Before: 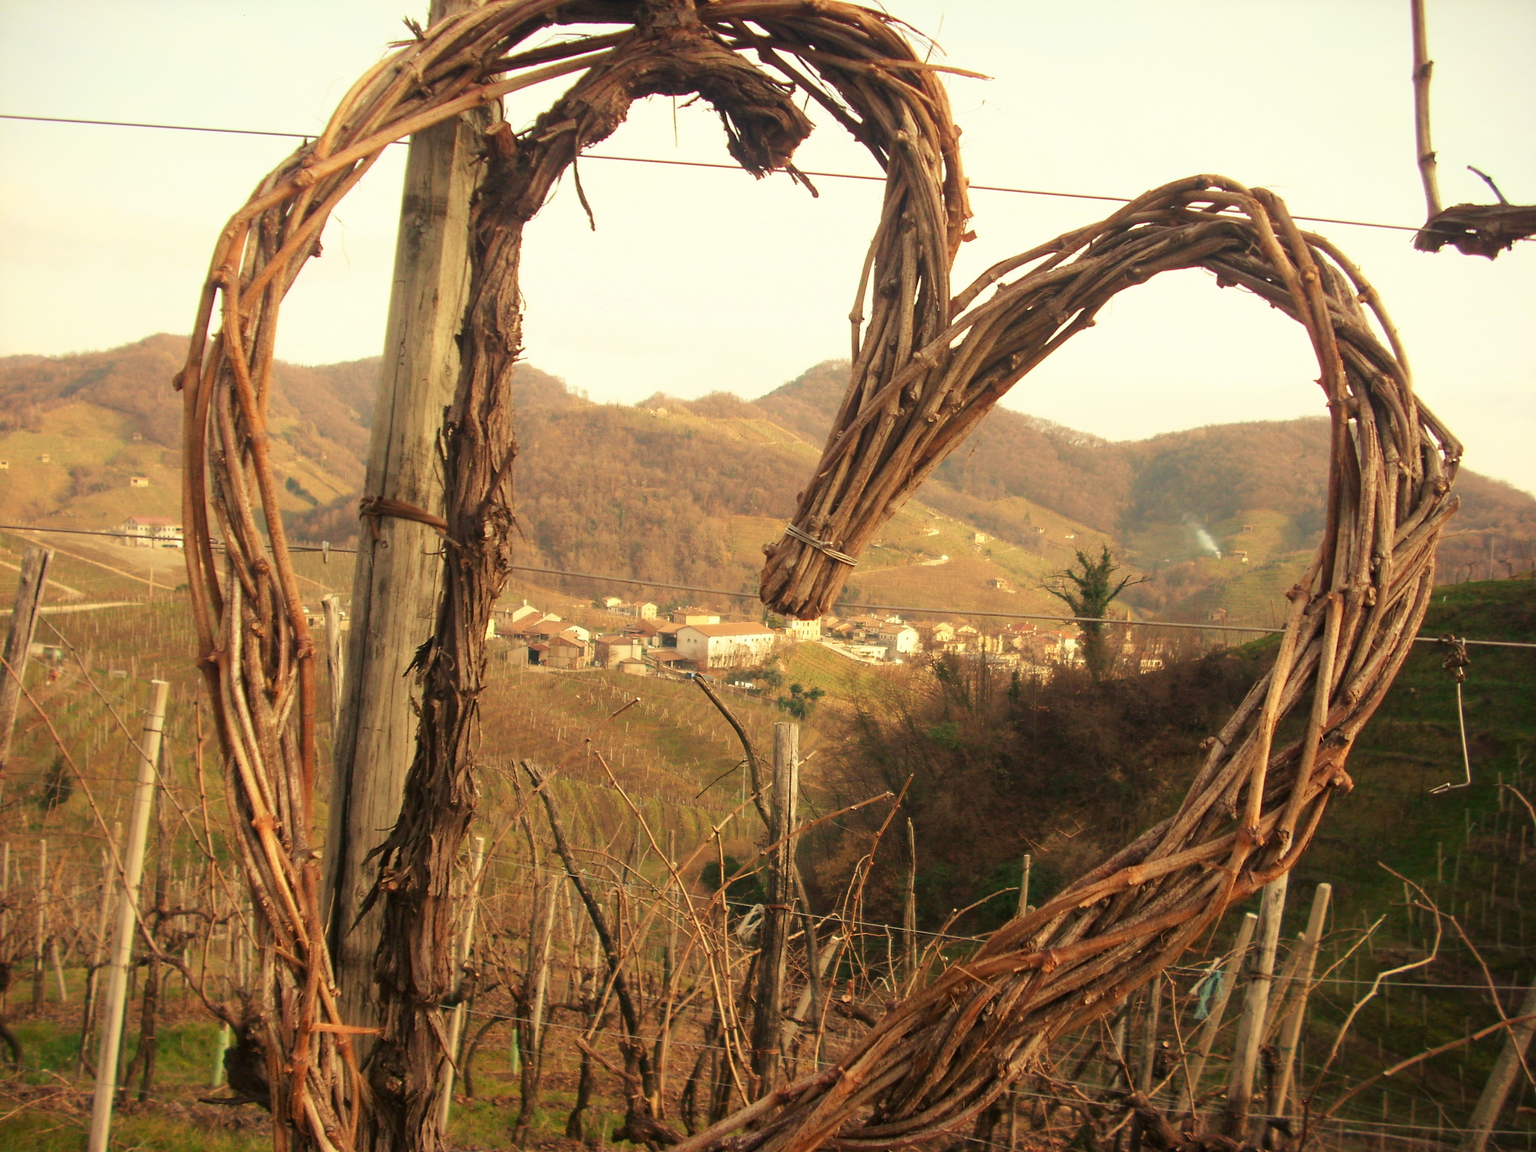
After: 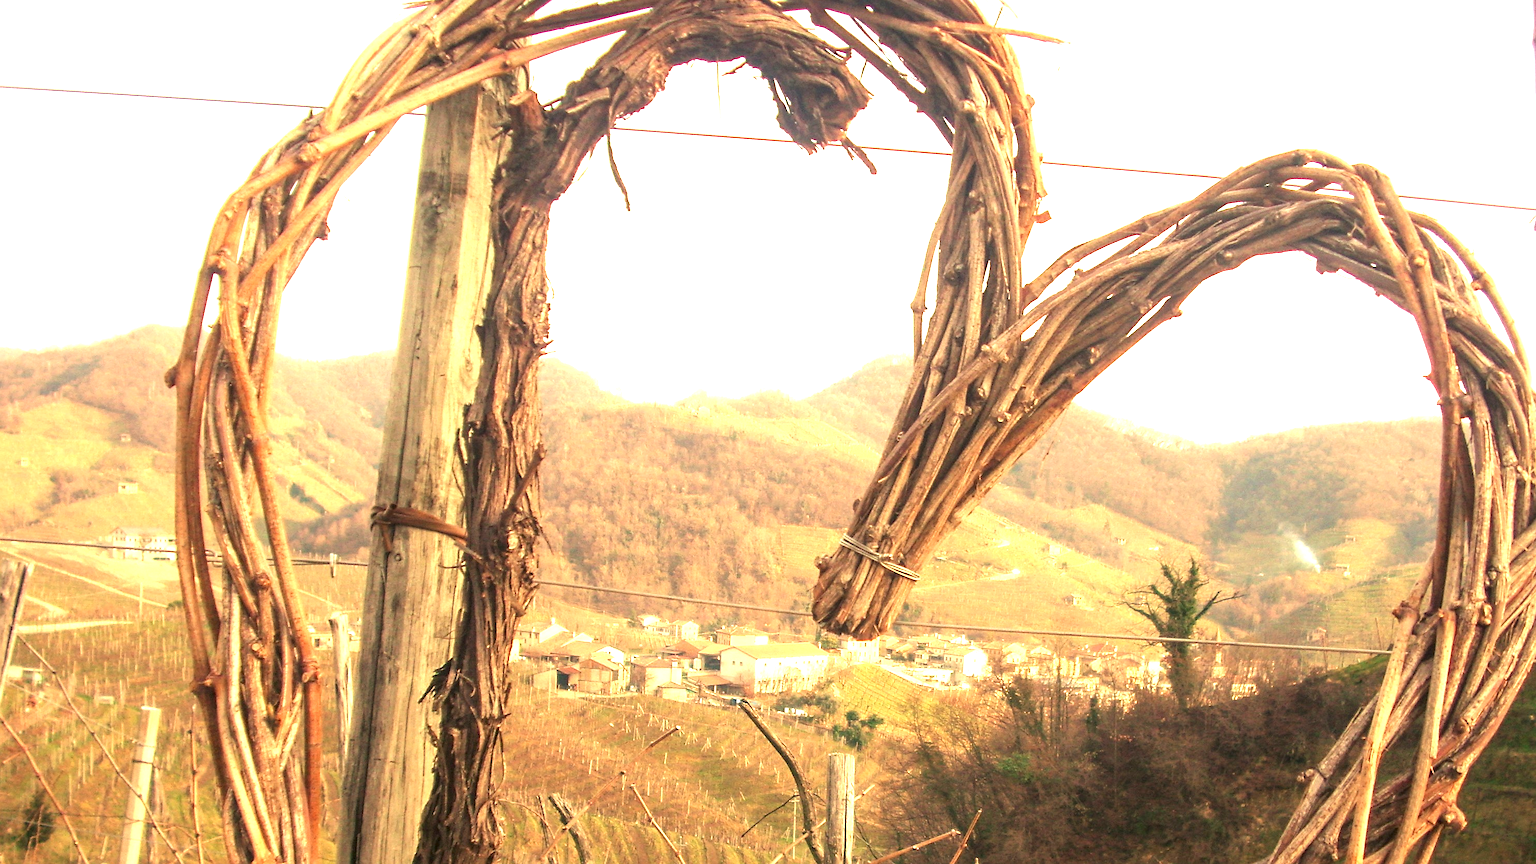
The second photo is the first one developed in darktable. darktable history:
exposure: black level correction 0, exposure 1.199 EV, compensate exposure bias true, compensate highlight preservation false
crop: left 1.556%, top 3.449%, right 7.734%, bottom 28.484%
local contrast: on, module defaults
sharpen: amount 0.203
